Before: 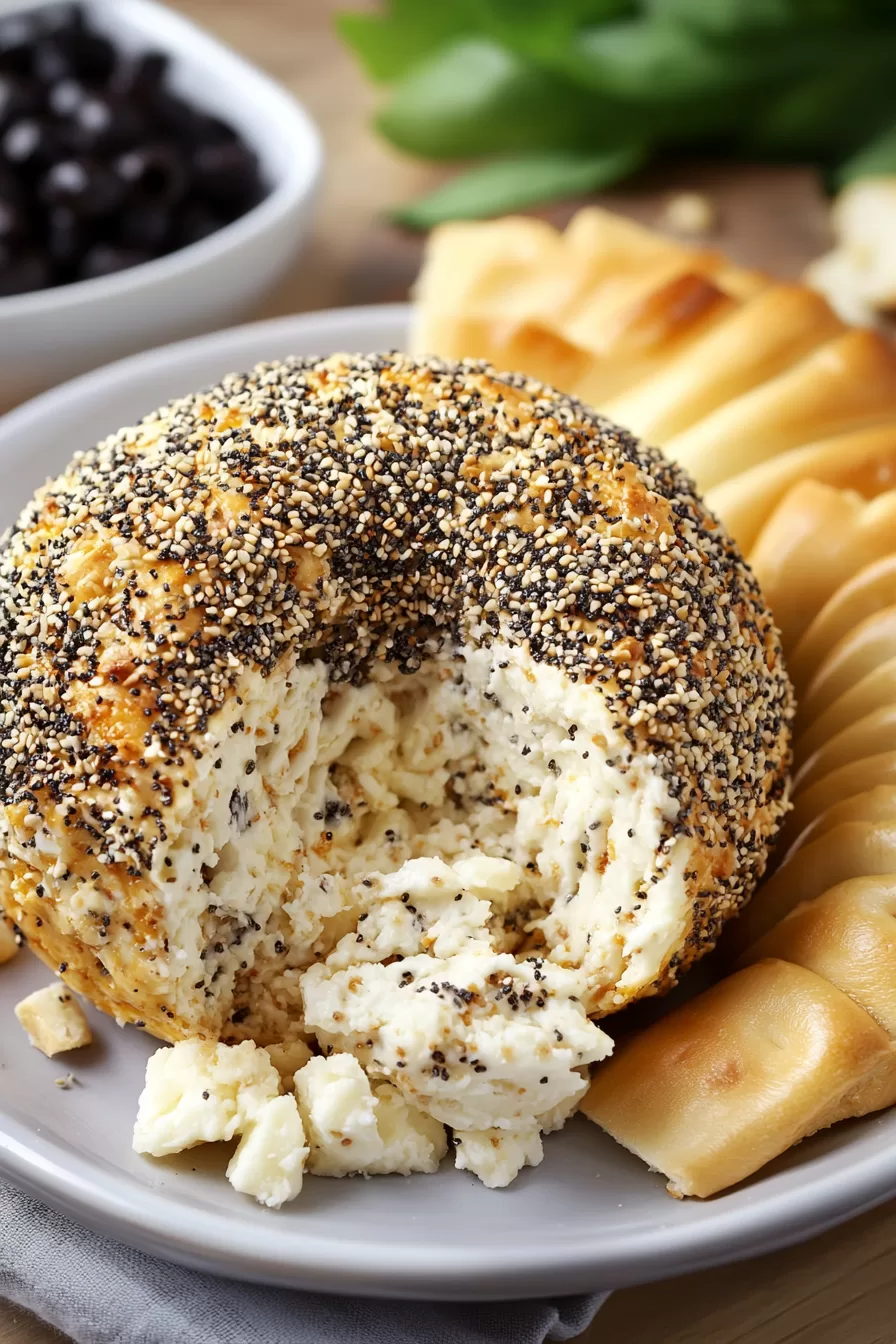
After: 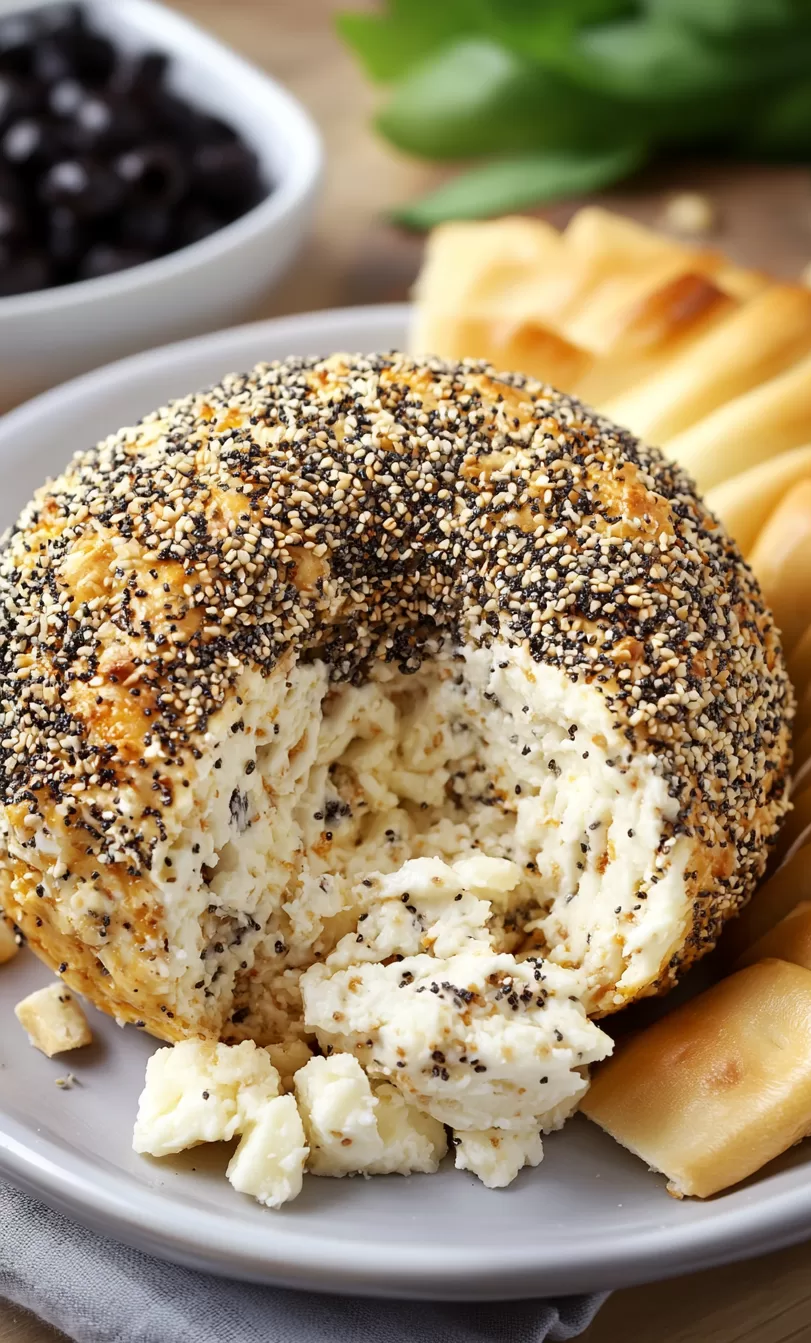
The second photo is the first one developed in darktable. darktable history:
crop: right 9.473%, bottom 0.04%
